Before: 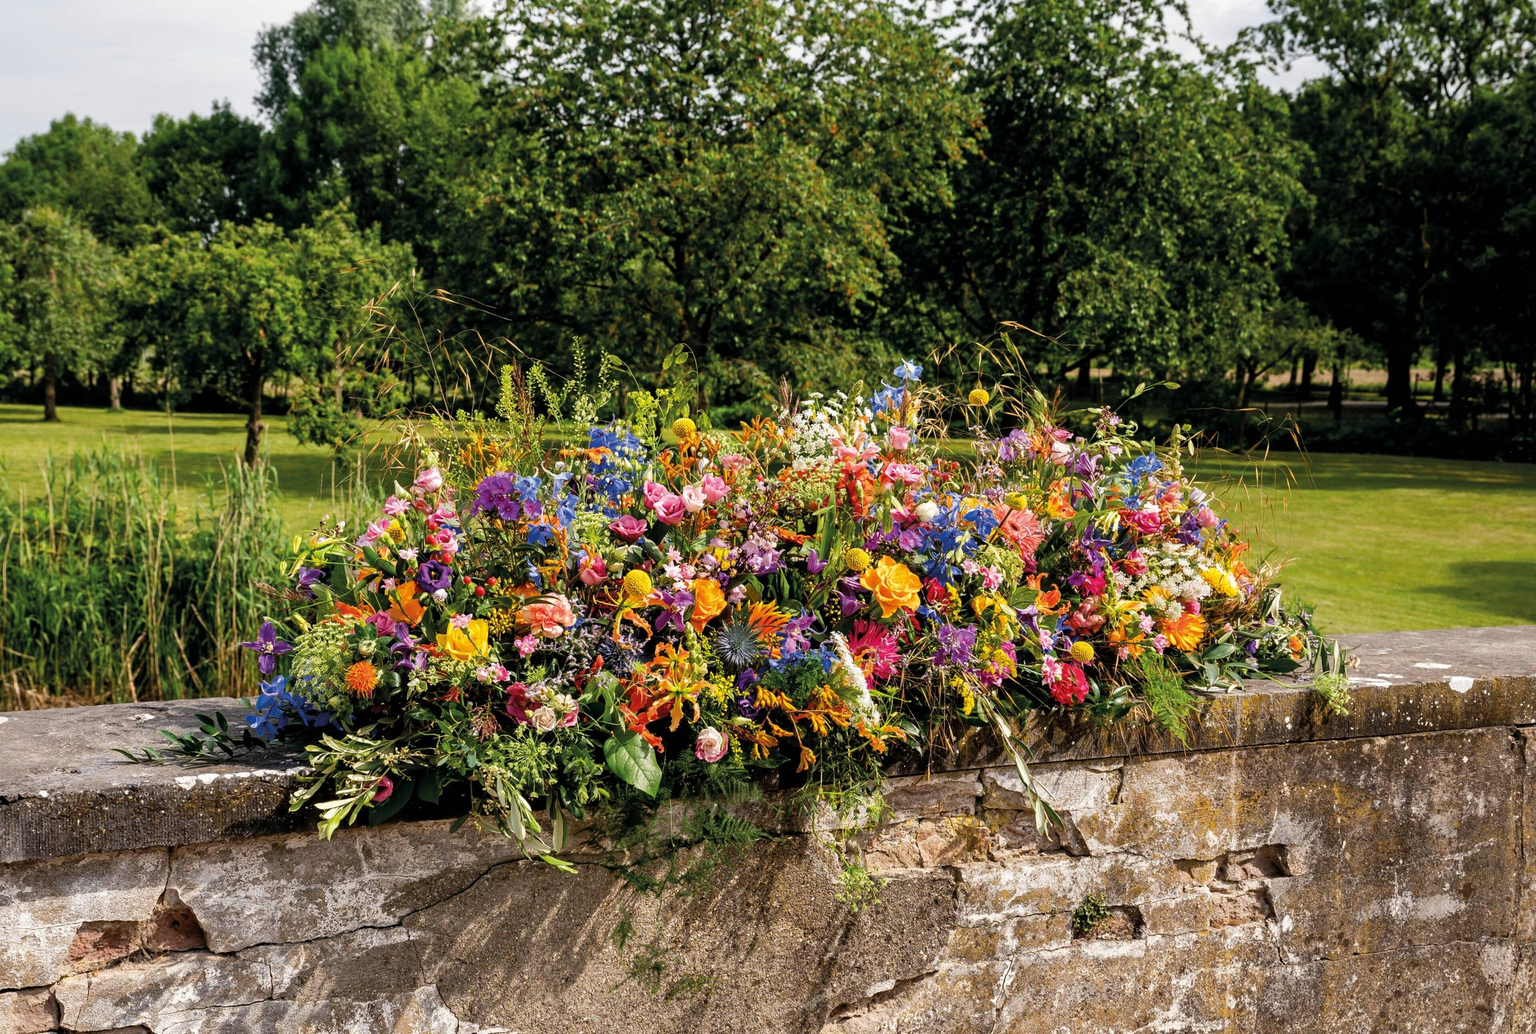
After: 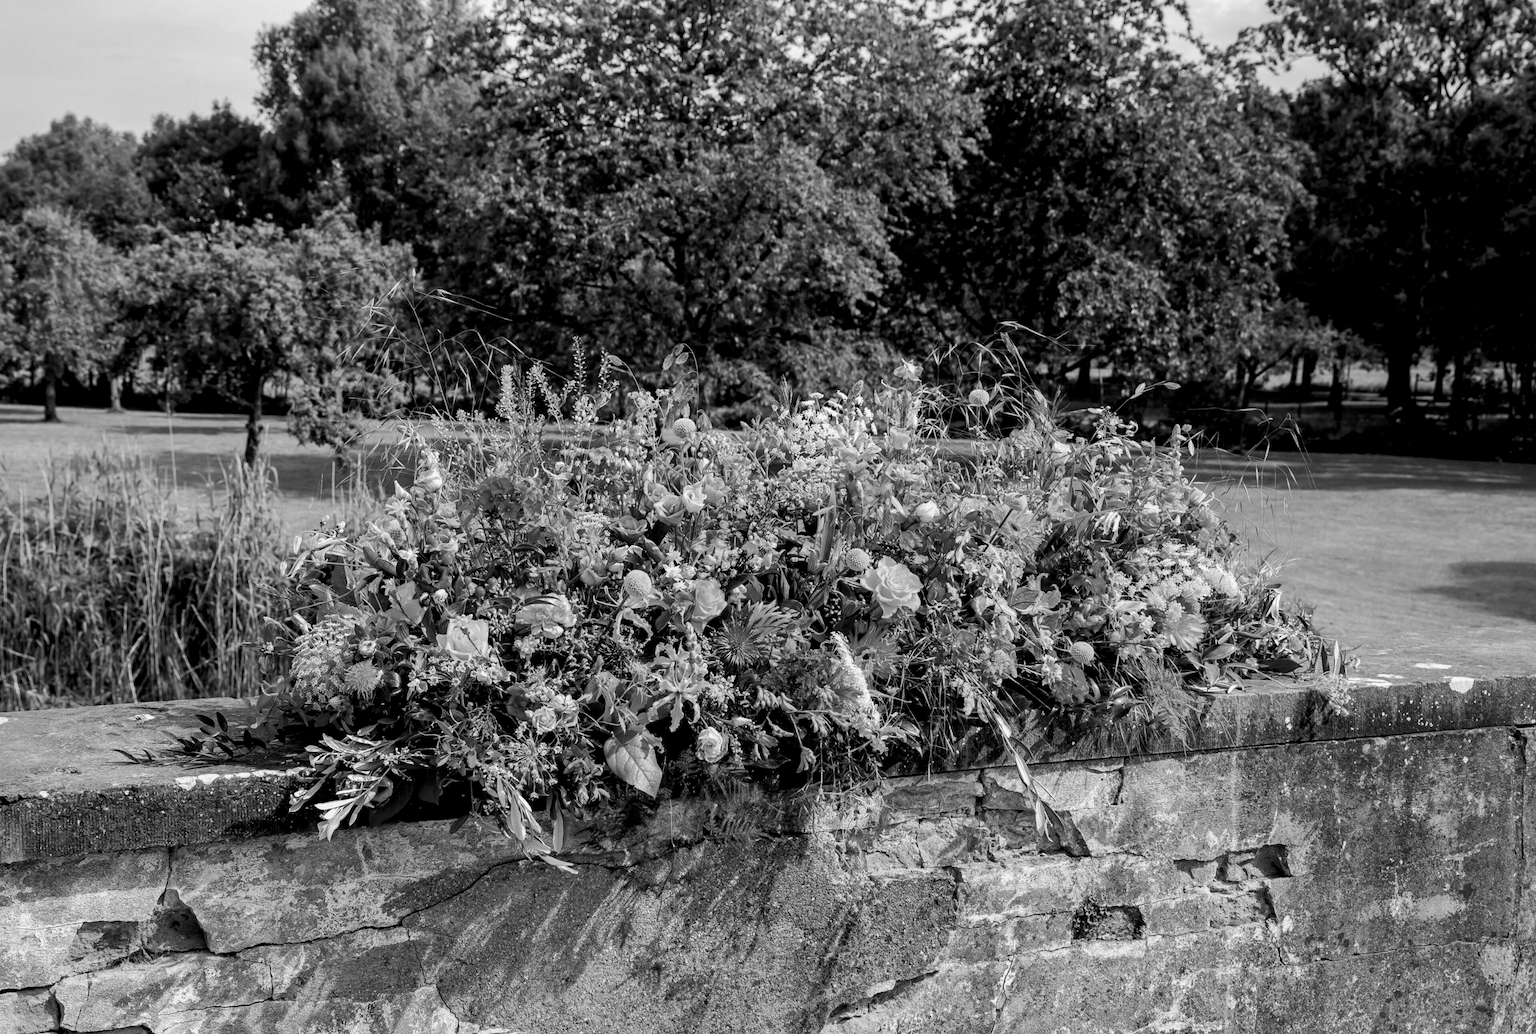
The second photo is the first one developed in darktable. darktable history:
monochrome: a -71.75, b 75.82
base curve: curves: ch0 [(0, 0) (0.235, 0.266) (0.503, 0.496) (0.786, 0.72) (1, 1)]
levels: levels [0.031, 0.5, 0.969]
